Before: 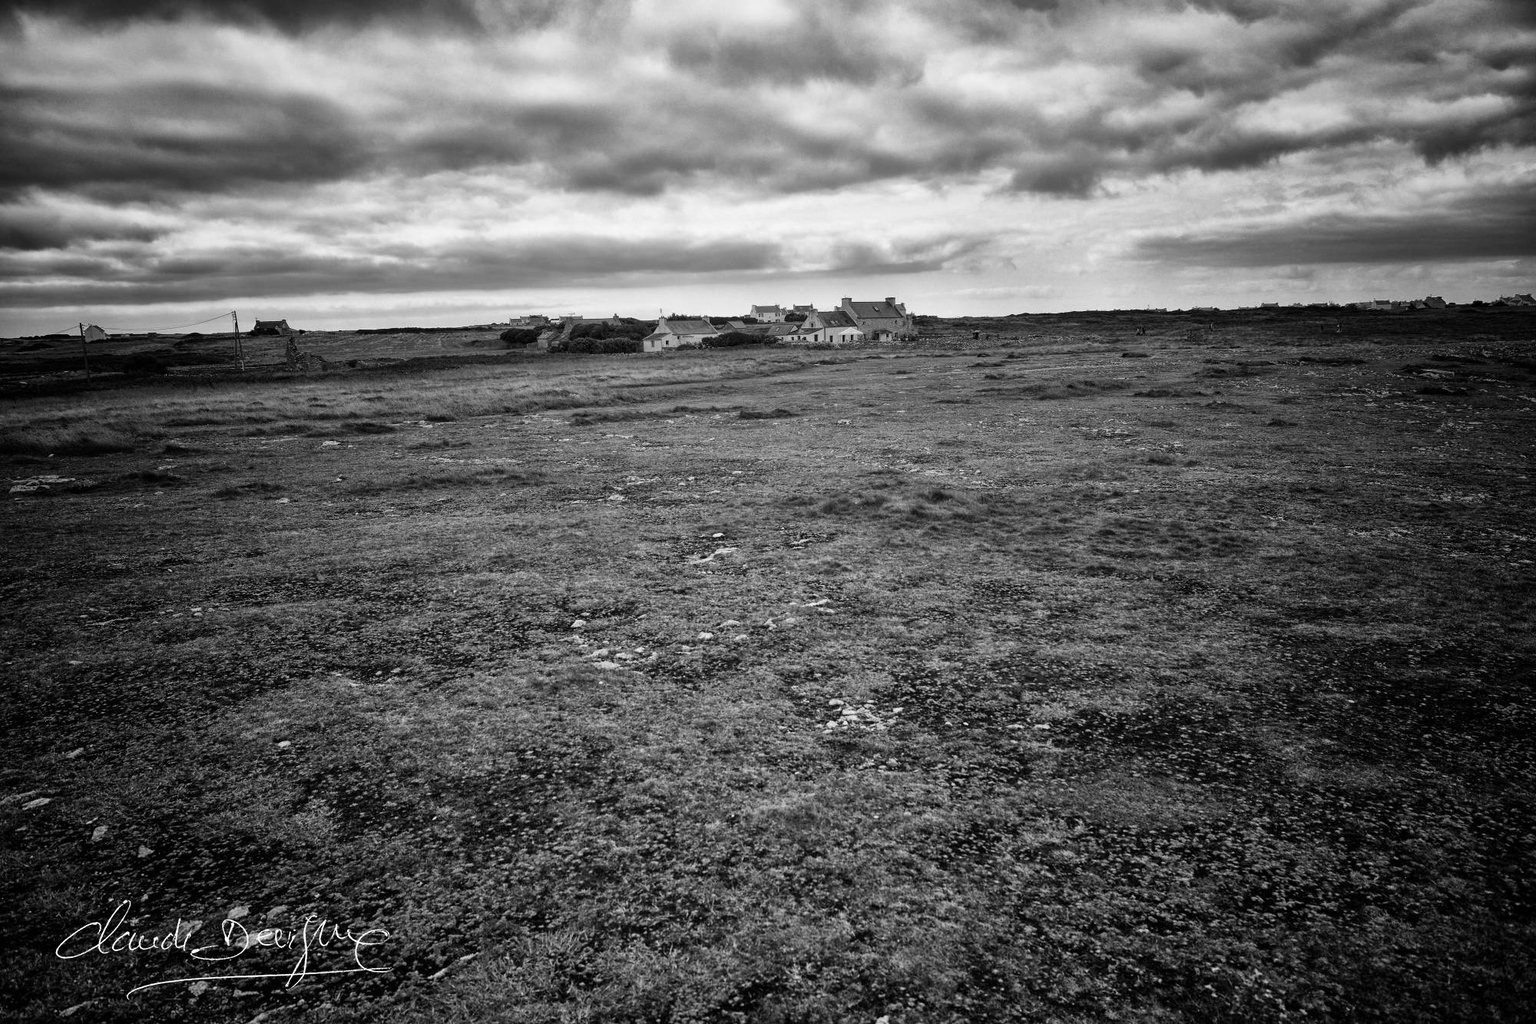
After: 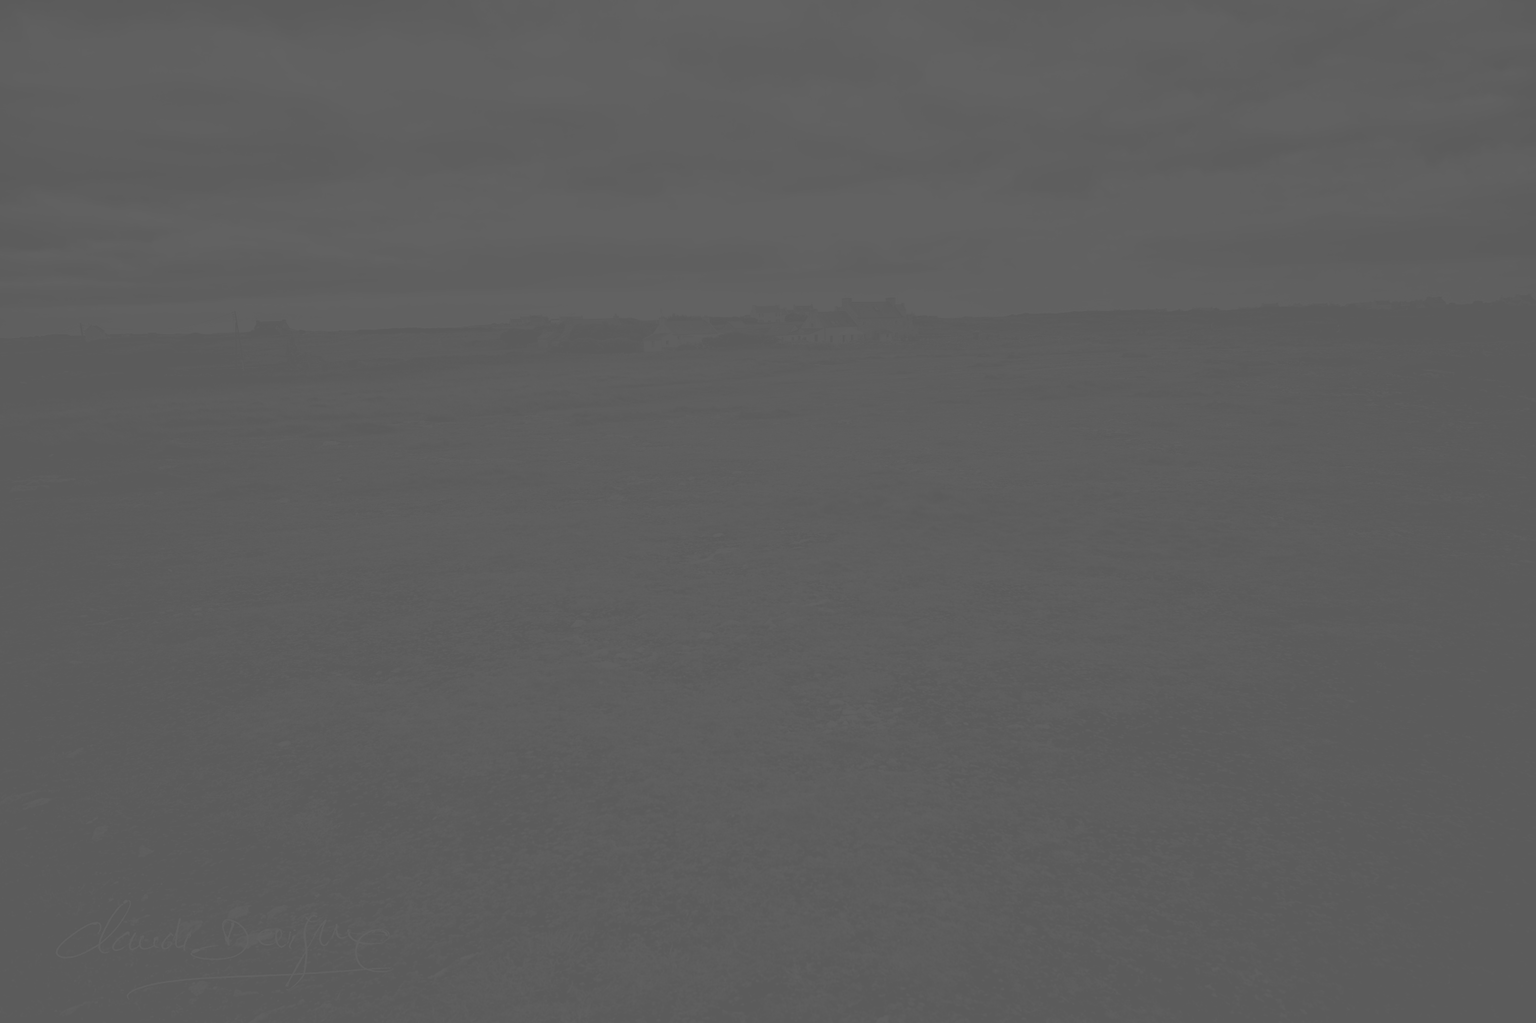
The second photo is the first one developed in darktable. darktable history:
tone equalizer: -8 EV -0.775 EV, -7 EV -0.701 EV, -6 EV -0.616 EV, -5 EV -0.387 EV, -3 EV 0.391 EV, -2 EV 0.6 EV, -1 EV 0.689 EV, +0 EV 0.721 EV
contrast brightness saturation: contrast -0.975, brightness -0.163, saturation 0.745
